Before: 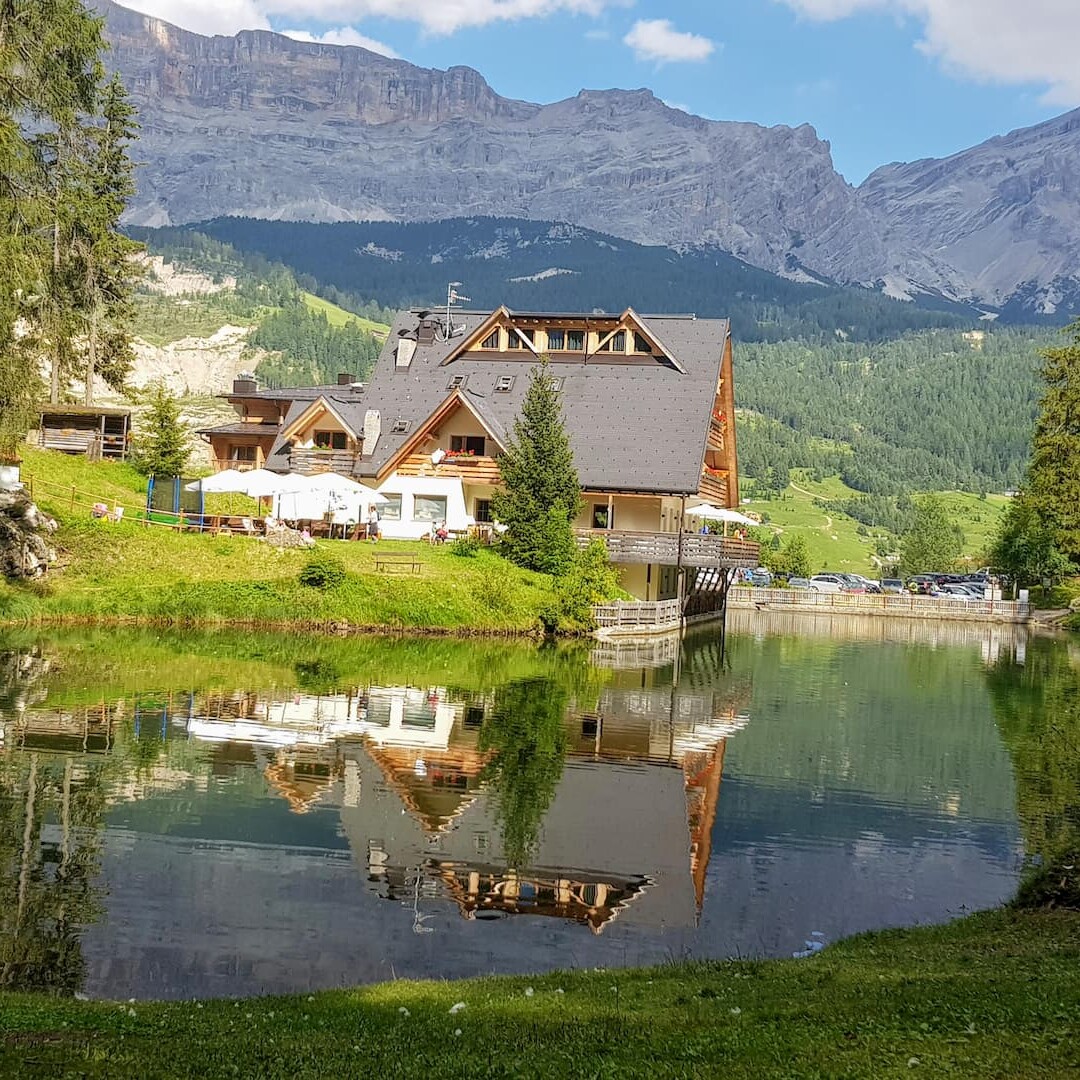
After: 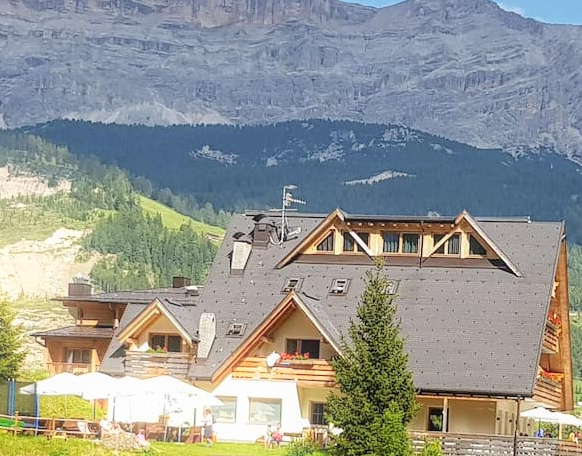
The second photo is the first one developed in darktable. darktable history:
bloom: size 5%, threshold 95%, strength 15%
crop: left 15.306%, top 9.065%, right 30.789%, bottom 48.638%
